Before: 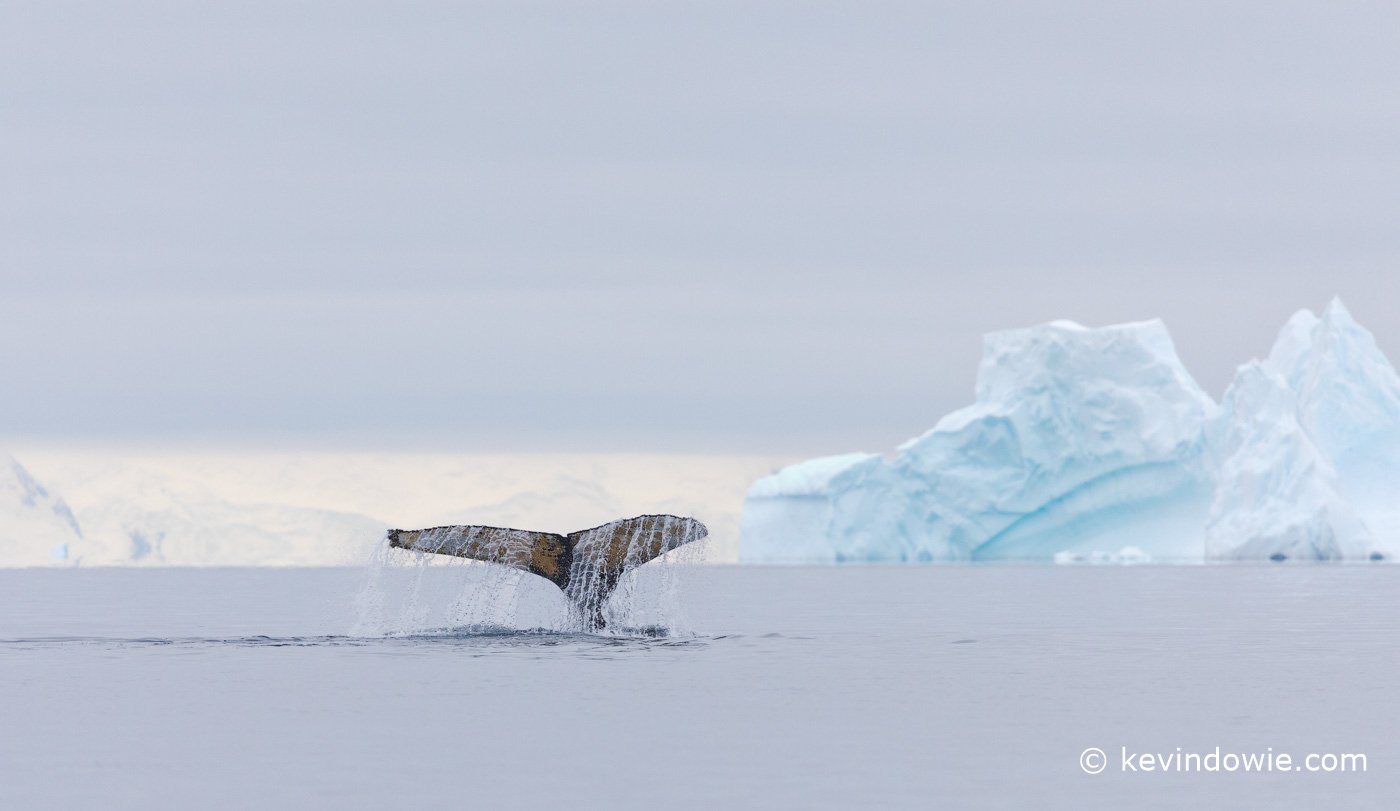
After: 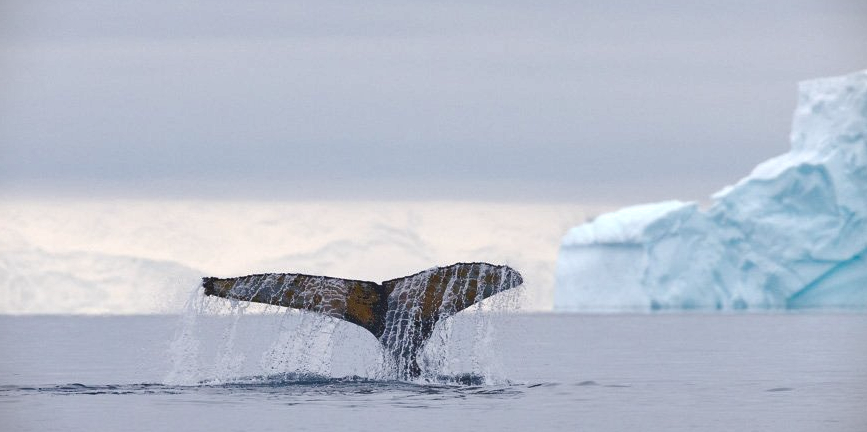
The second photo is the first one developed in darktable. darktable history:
exposure: black level correction -0.013, exposure -0.192 EV, compensate highlight preservation false
crop: left 13.25%, top 31.163%, right 24.76%, bottom 15.507%
vignetting: fall-off start 91.61%, brightness -0.712, saturation -0.483, dithering 8-bit output
shadows and highlights: soften with gaussian
color balance rgb: highlights gain › chroma 0.221%, highlights gain › hue 330.2°, perceptual saturation grading › global saturation 20%, perceptual saturation grading › highlights -48.954%, perceptual saturation grading › shadows 26.177%, perceptual brilliance grading › highlights 10.133%, perceptual brilliance grading › mid-tones 4.636%, global vibrance 20%
